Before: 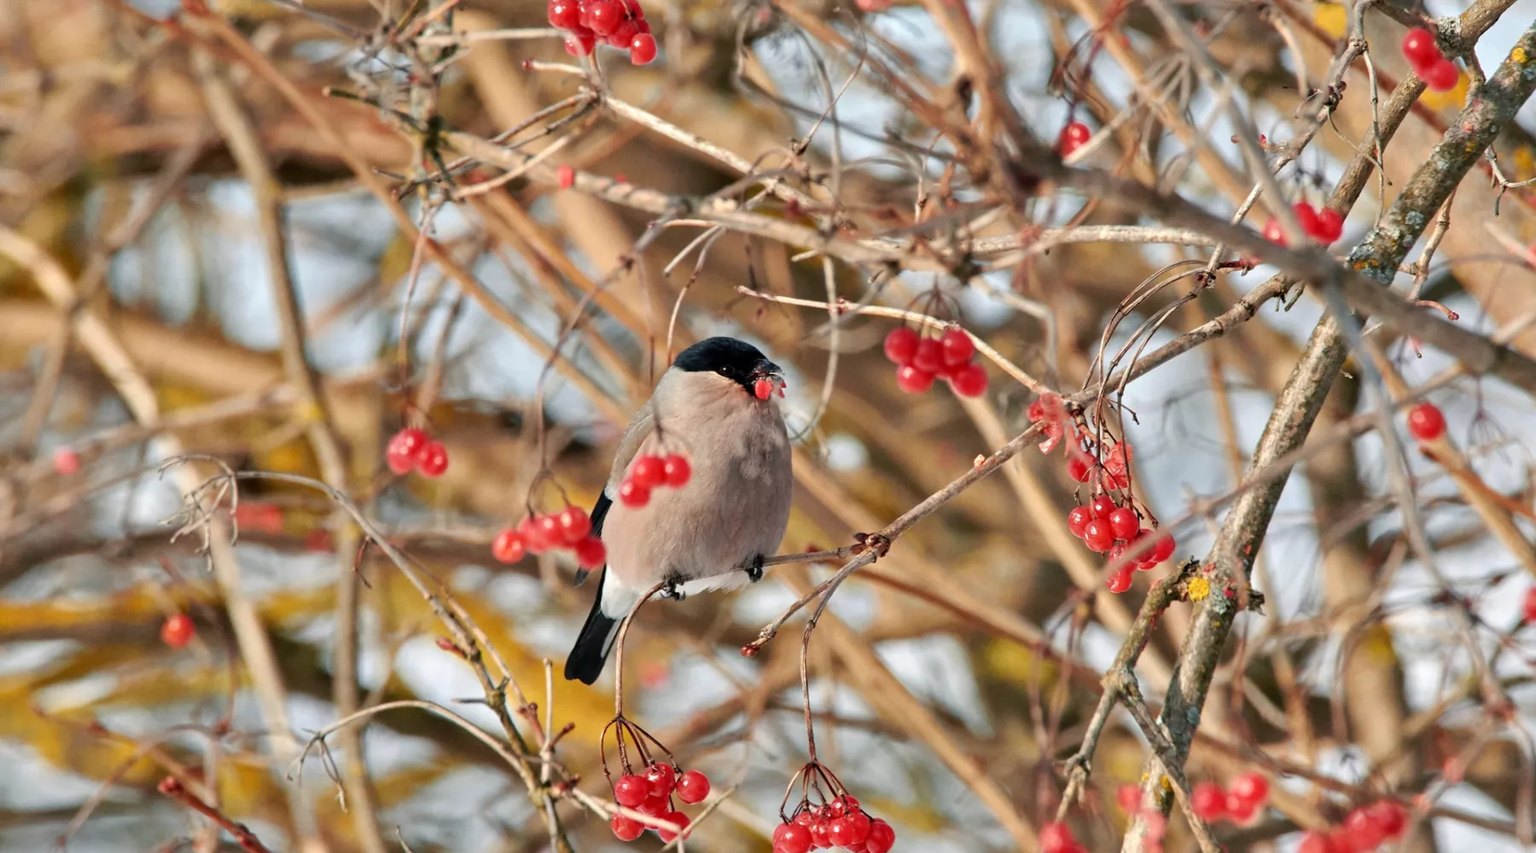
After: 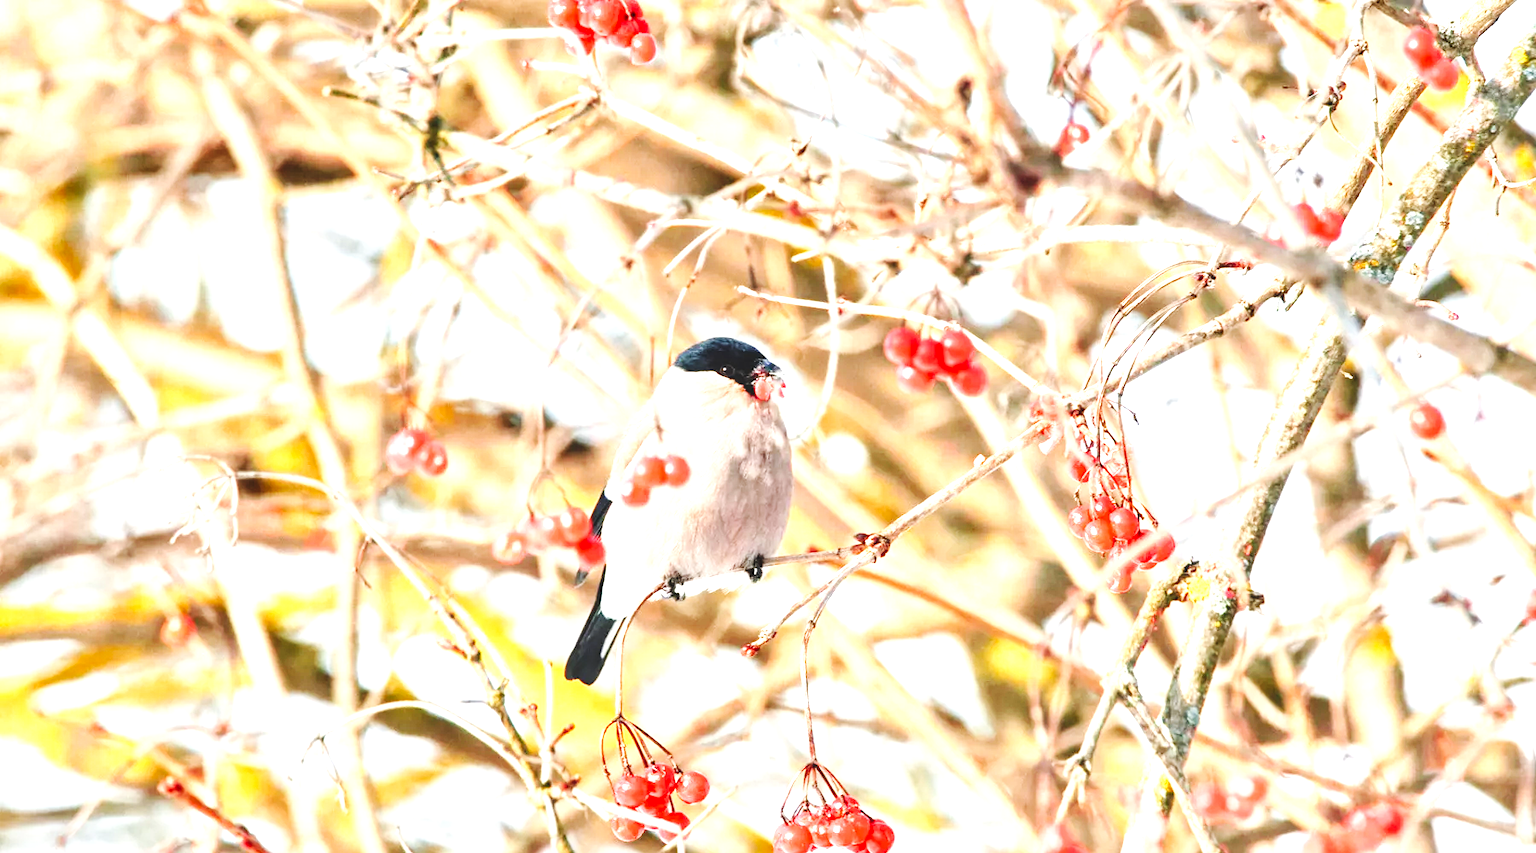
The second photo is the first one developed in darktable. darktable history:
local contrast: detail 109%
exposure: black level correction 0, exposure 1.551 EV, compensate highlight preservation false
levels: levels [0, 0.476, 0.951]
base curve: curves: ch0 [(0, 0) (0.032, 0.025) (0.121, 0.166) (0.206, 0.329) (0.605, 0.79) (1, 1)], preserve colors none
